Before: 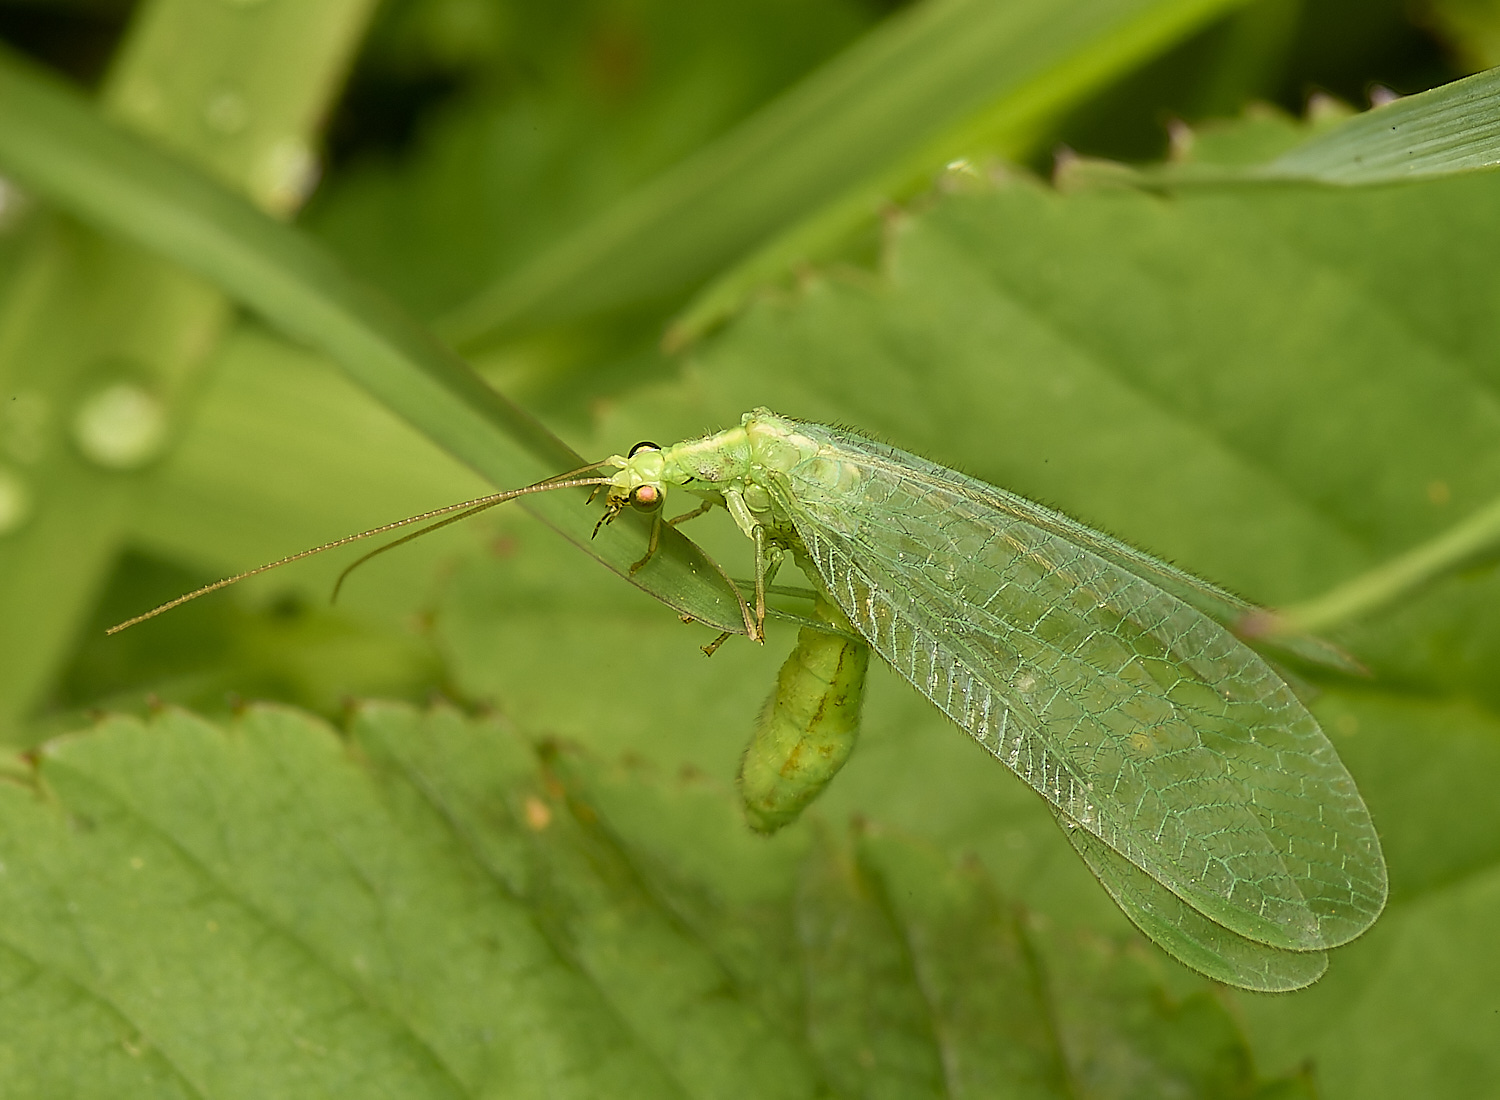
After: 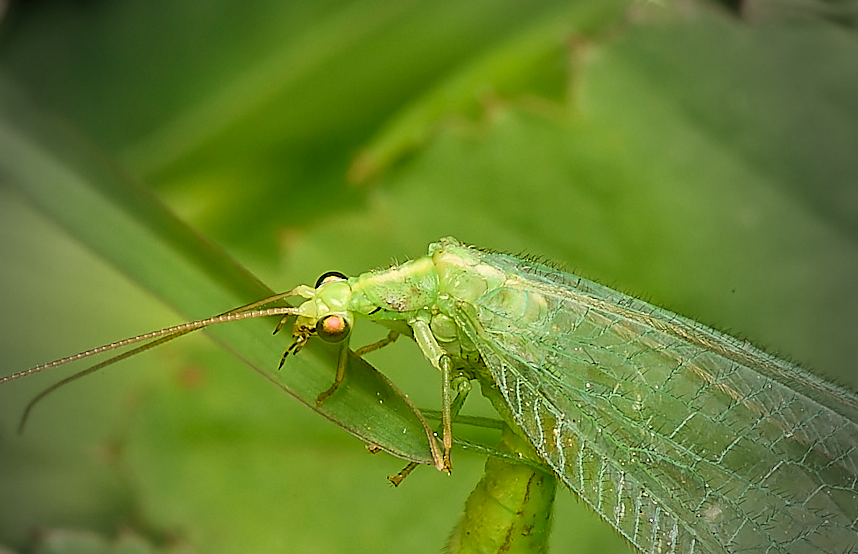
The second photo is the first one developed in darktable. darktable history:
crop: left 20.932%, top 15.471%, right 21.848%, bottom 34.081%
vignetting: fall-off start 64.63%, center (-0.034, 0.148), width/height ratio 0.881
